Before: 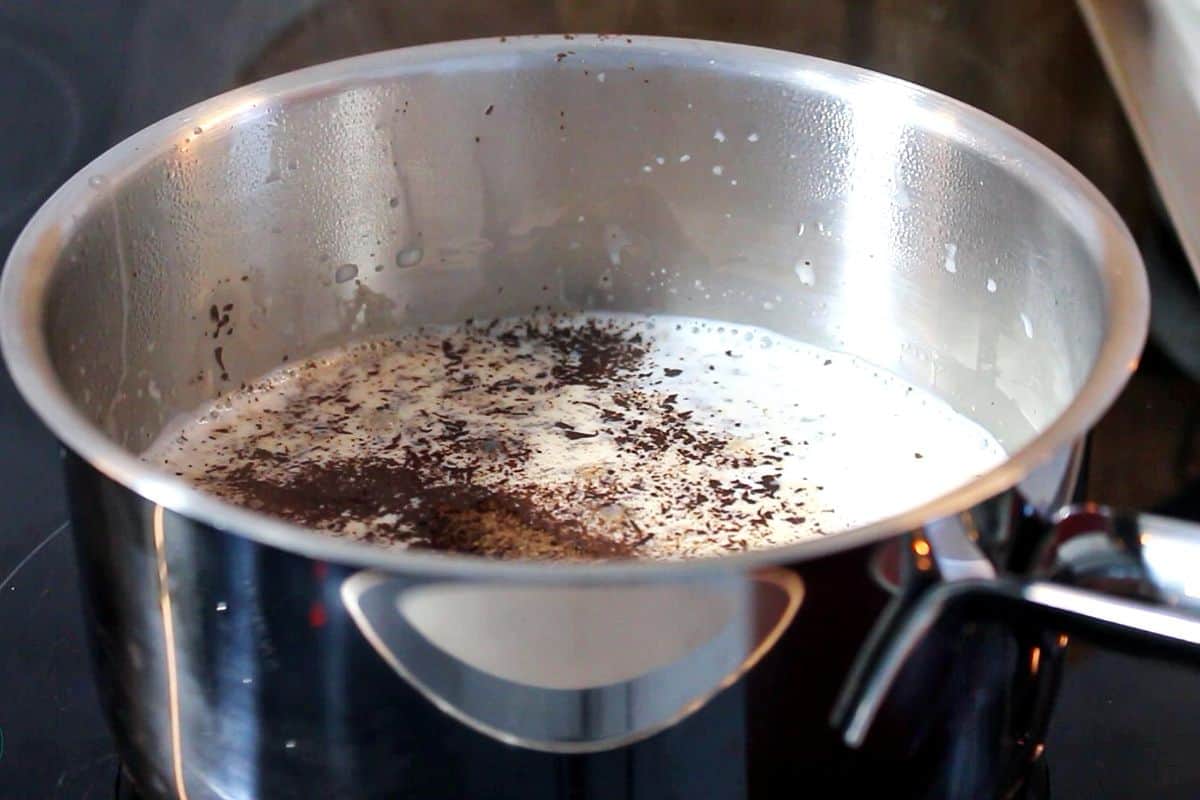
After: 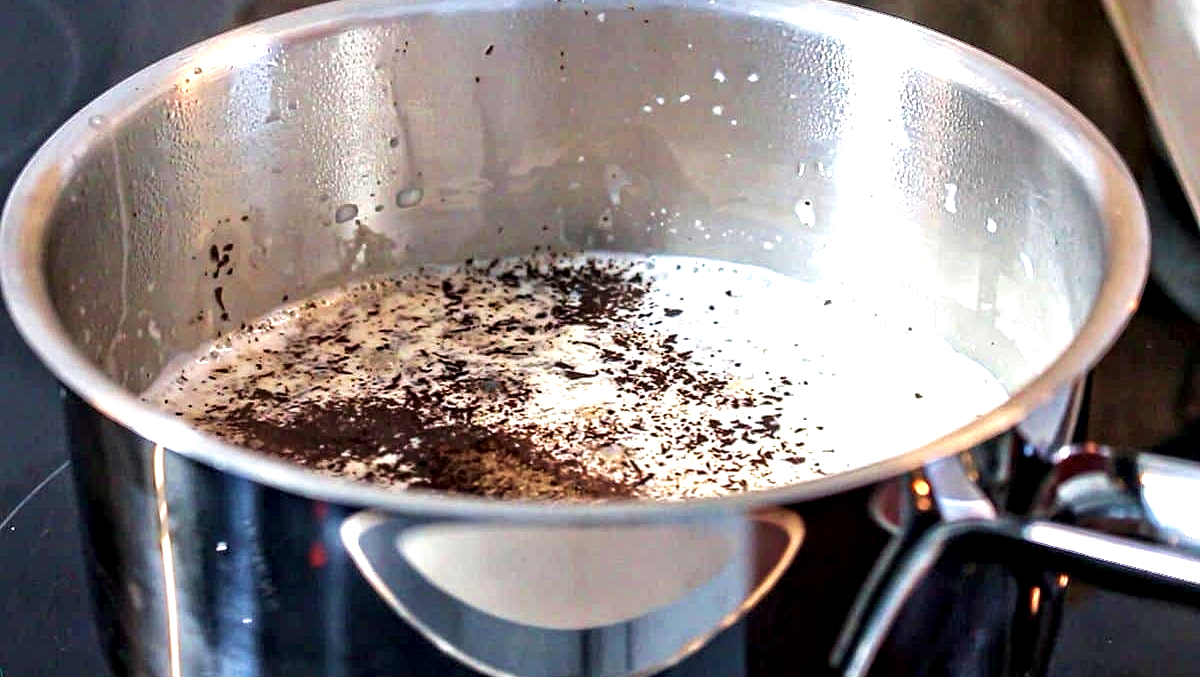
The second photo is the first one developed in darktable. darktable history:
contrast equalizer: octaves 7, y [[0.5, 0.542, 0.583, 0.625, 0.667, 0.708], [0.5 ×6], [0.5 ×6], [0 ×6], [0 ×6]]
exposure: exposure 0.51 EV, compensate highlight preservation false
crop: top 7.569%, bottom 7.691%
velvia: on, module defaults
